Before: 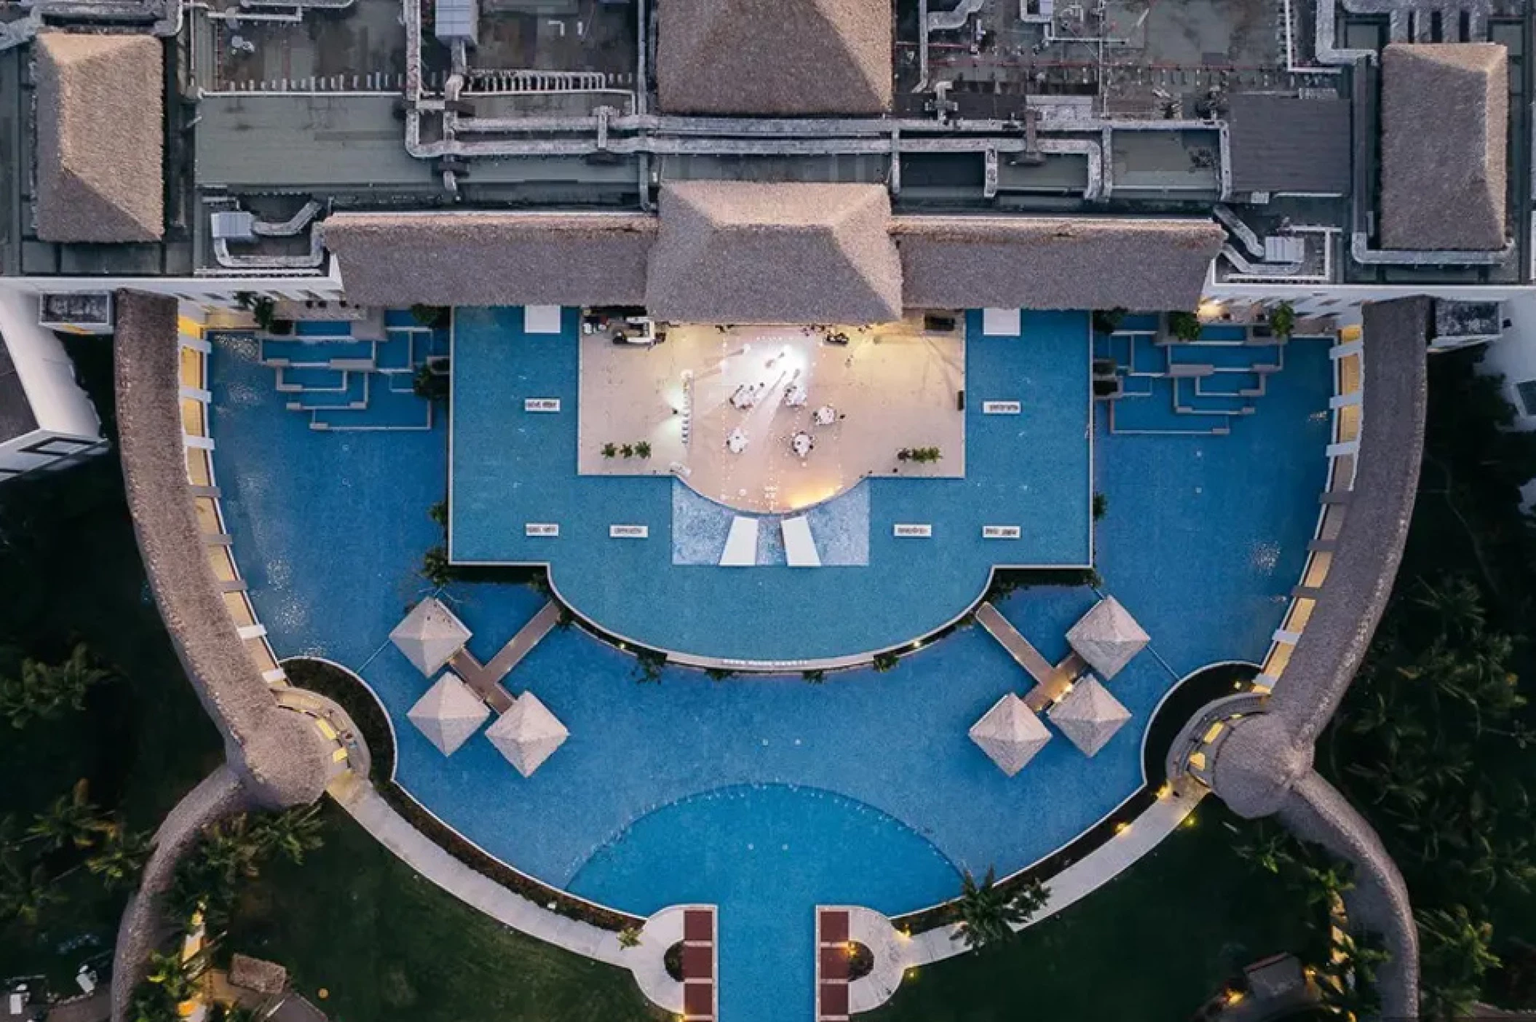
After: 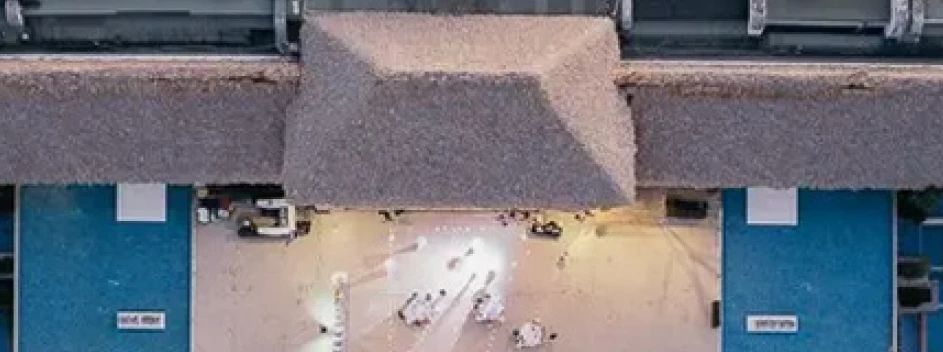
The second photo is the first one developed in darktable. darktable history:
crop: left 28.64%, top 16.832%, right 26.637%, bottom 58.055%
shadows and highlights: shadows 25, white point adjustment -3, highlights -30
